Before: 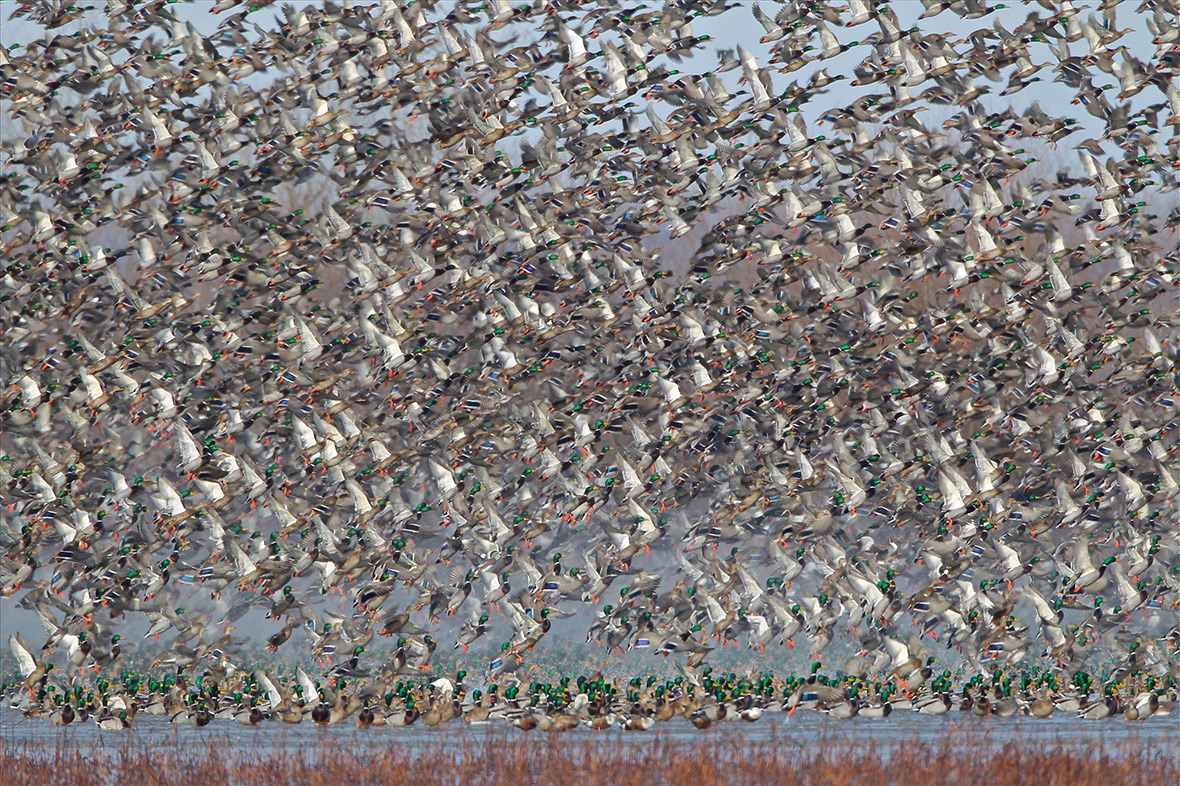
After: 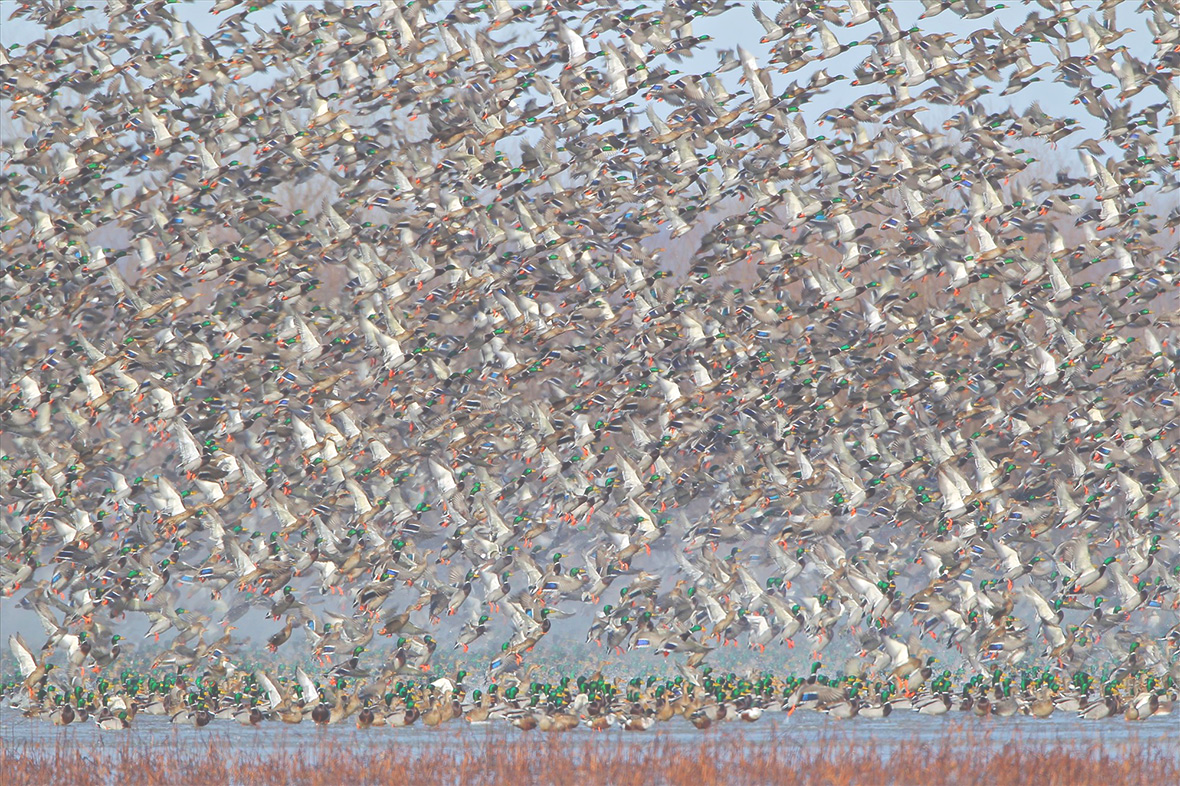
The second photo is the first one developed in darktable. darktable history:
levels: levels [0, 0.43, 0.984]
exposure: black level correction -0.031, compensate highlight preservation false
